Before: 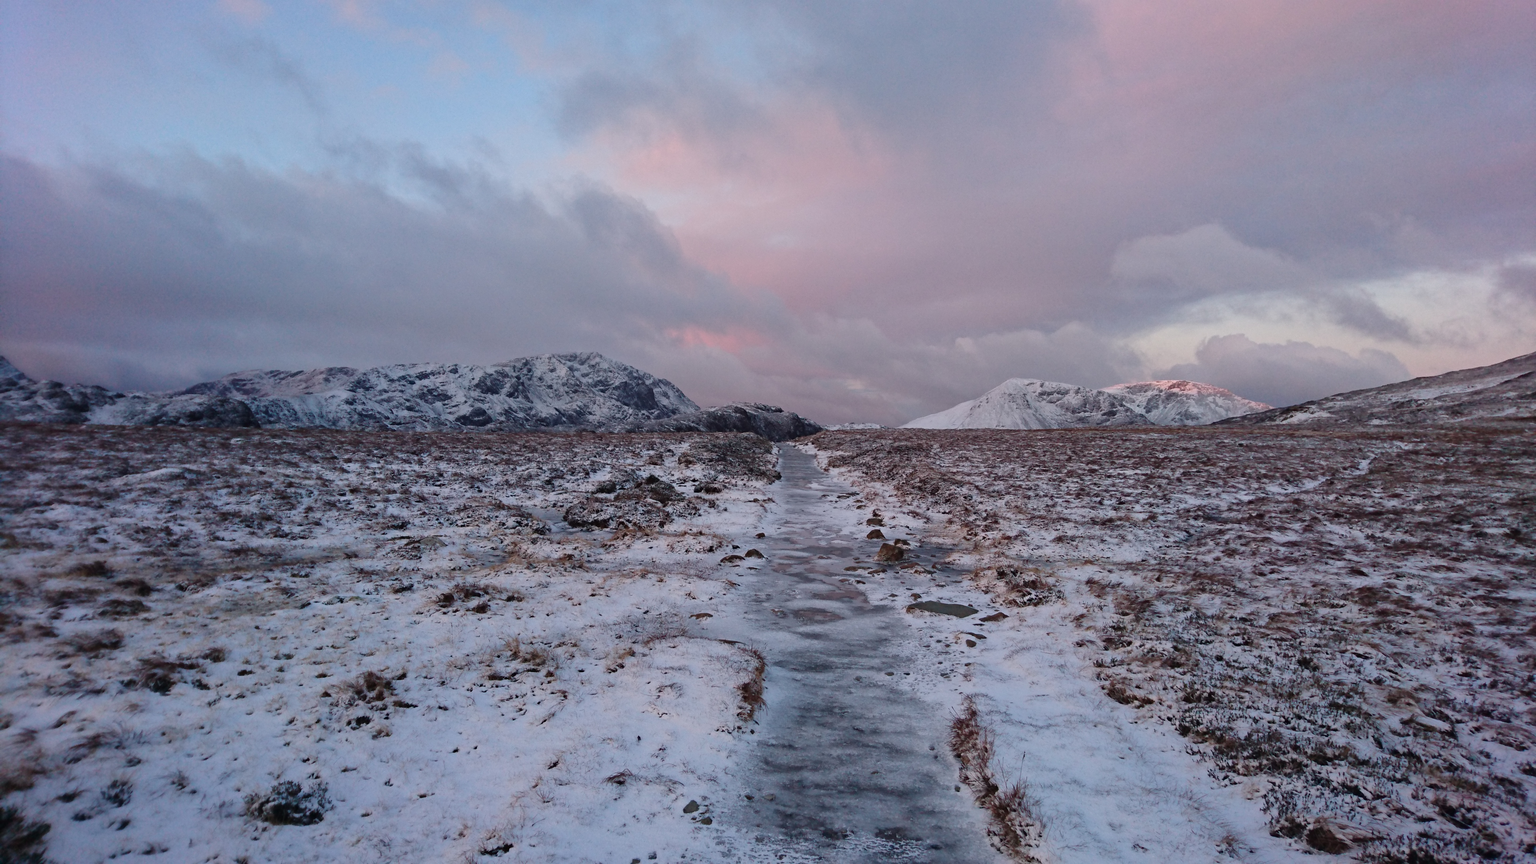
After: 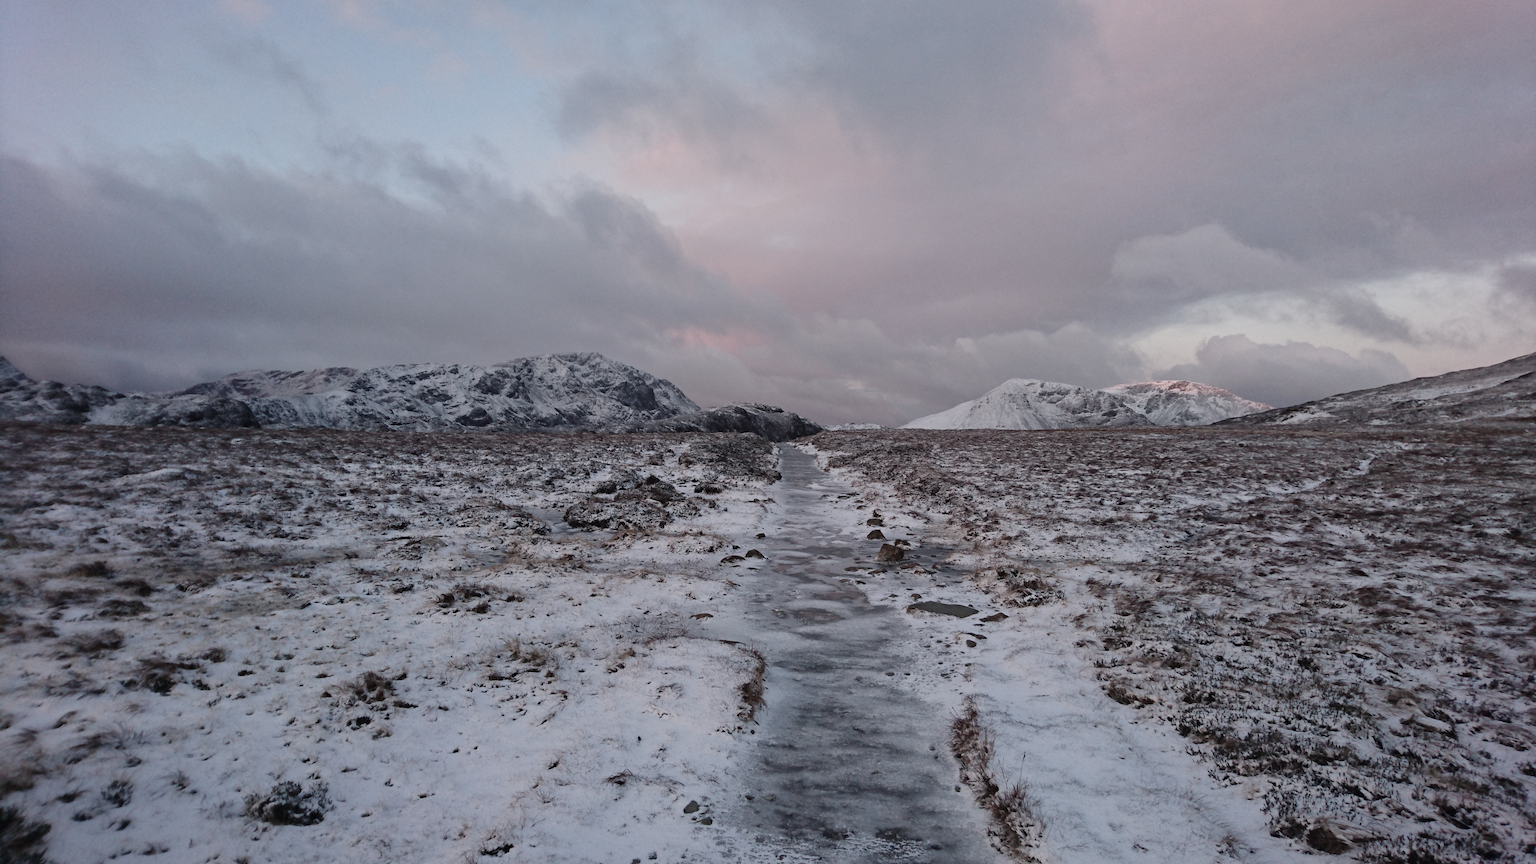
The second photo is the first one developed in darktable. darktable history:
color correction: highlights b* -0.062, saturation 0.568
